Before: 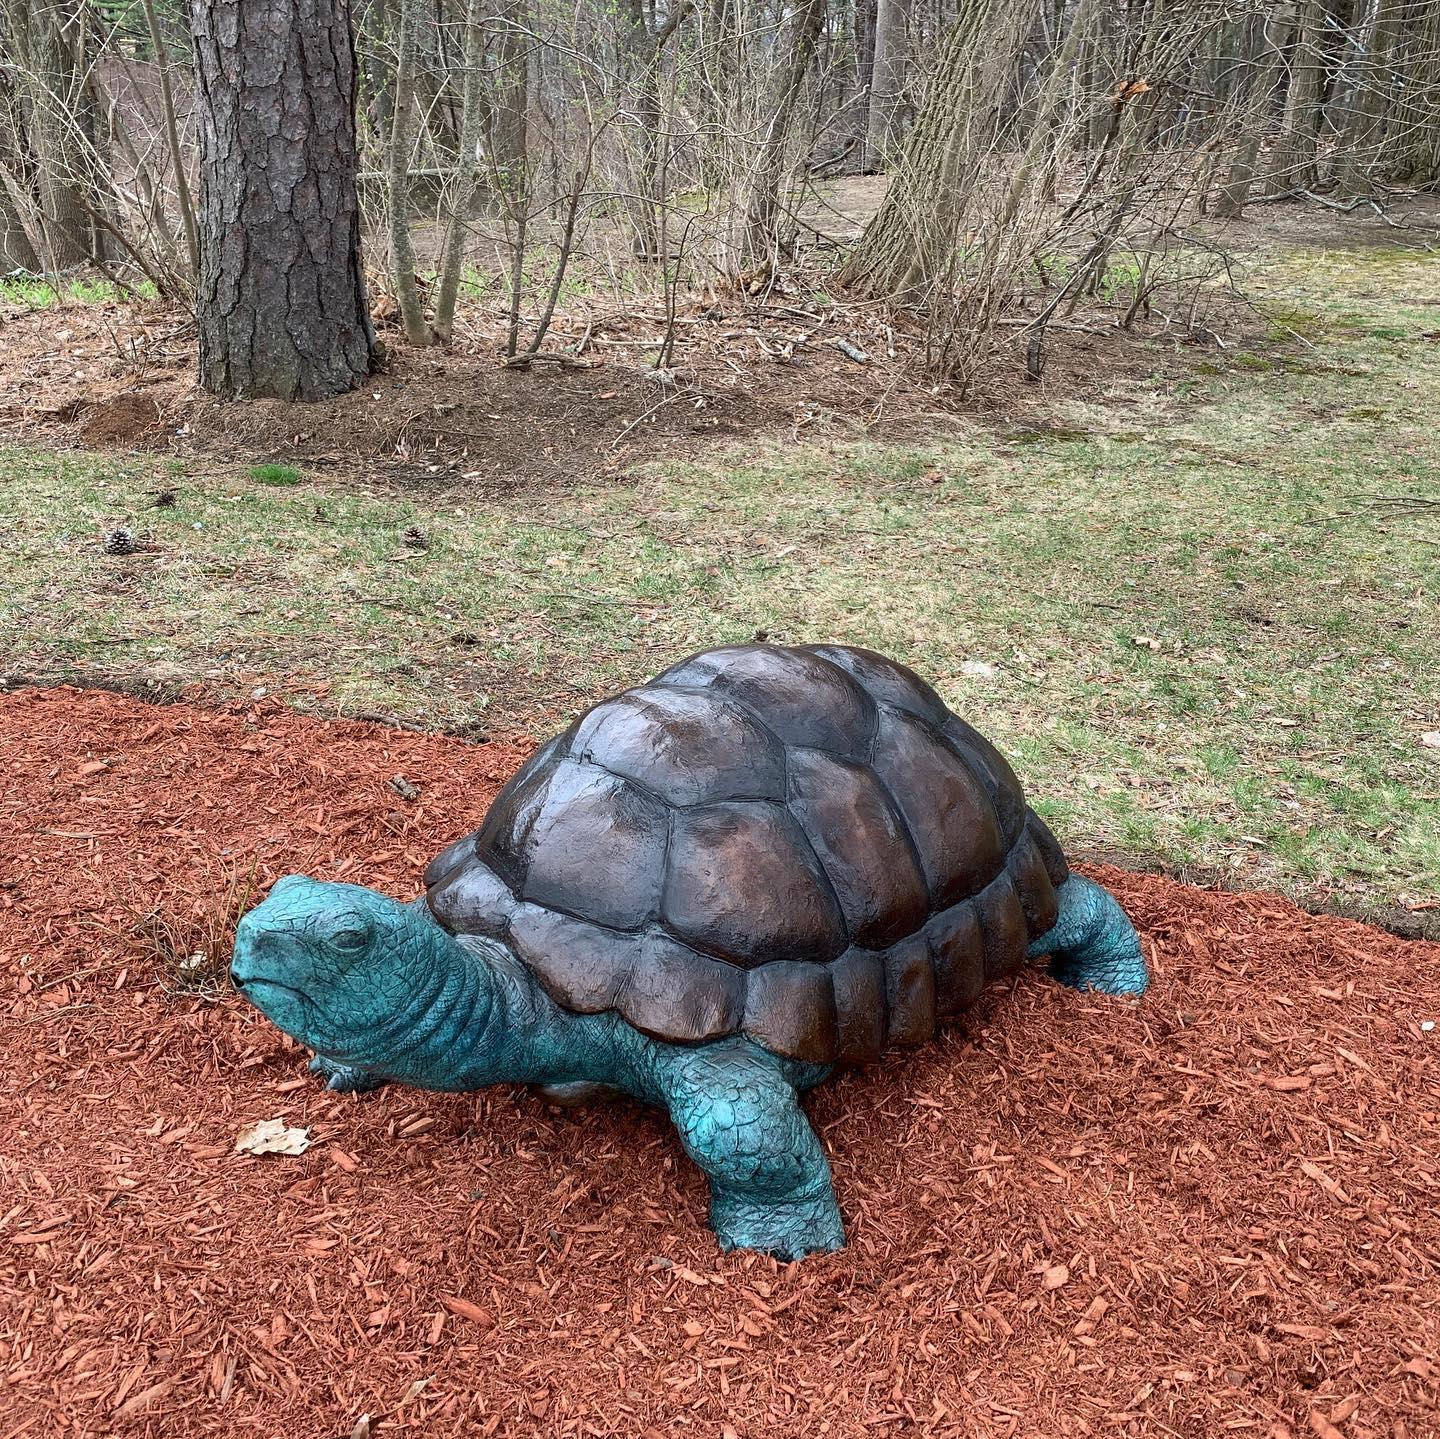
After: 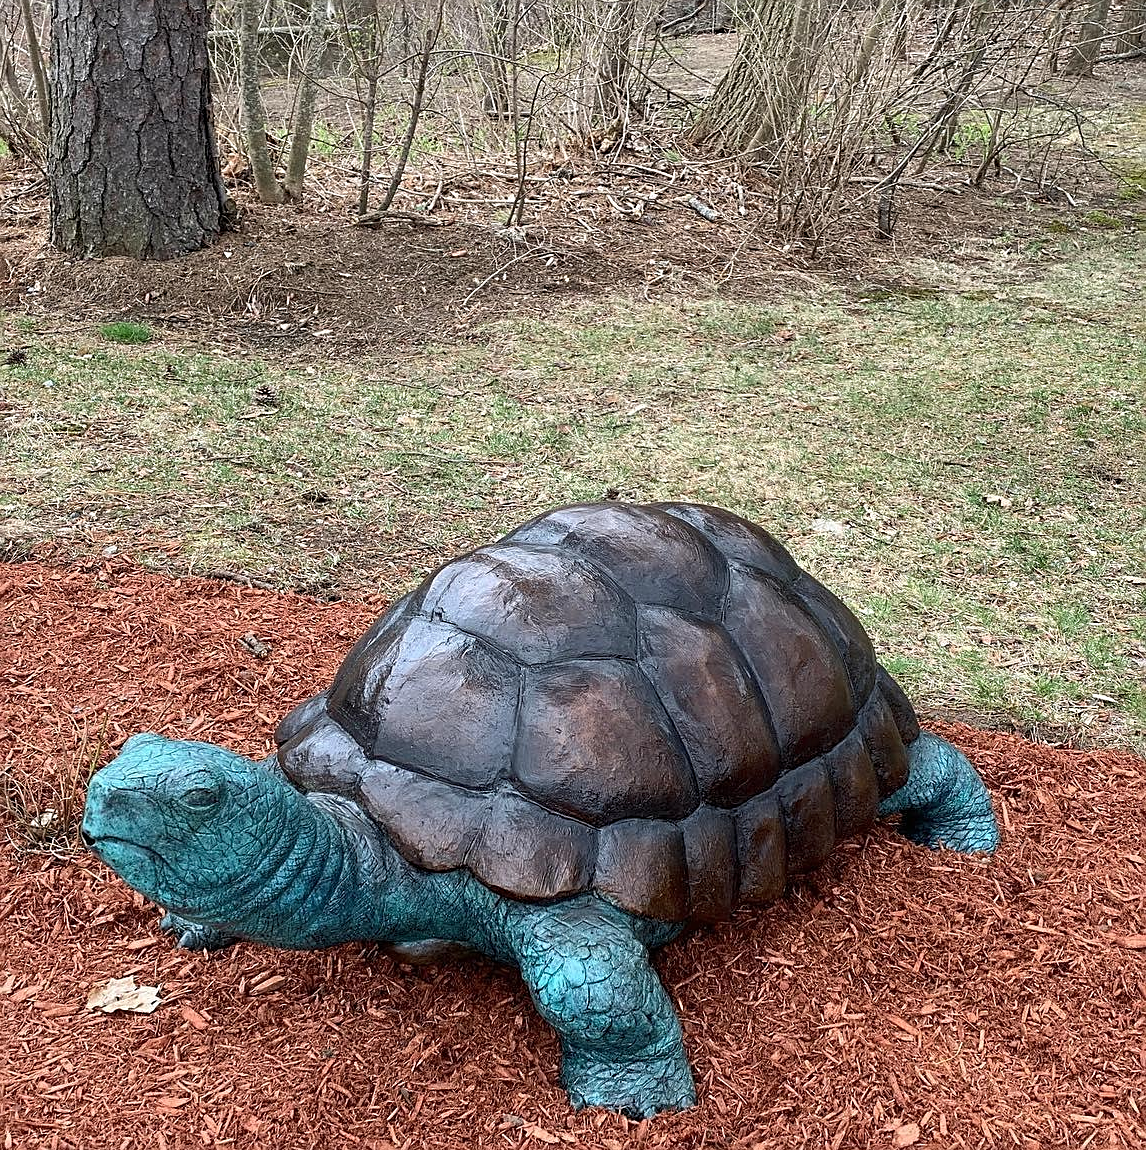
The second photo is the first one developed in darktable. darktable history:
sharpen: on, module defaults
crop and rotate: left 10.386%, top 9.888%, right 10.006%, bottom 10.182%
